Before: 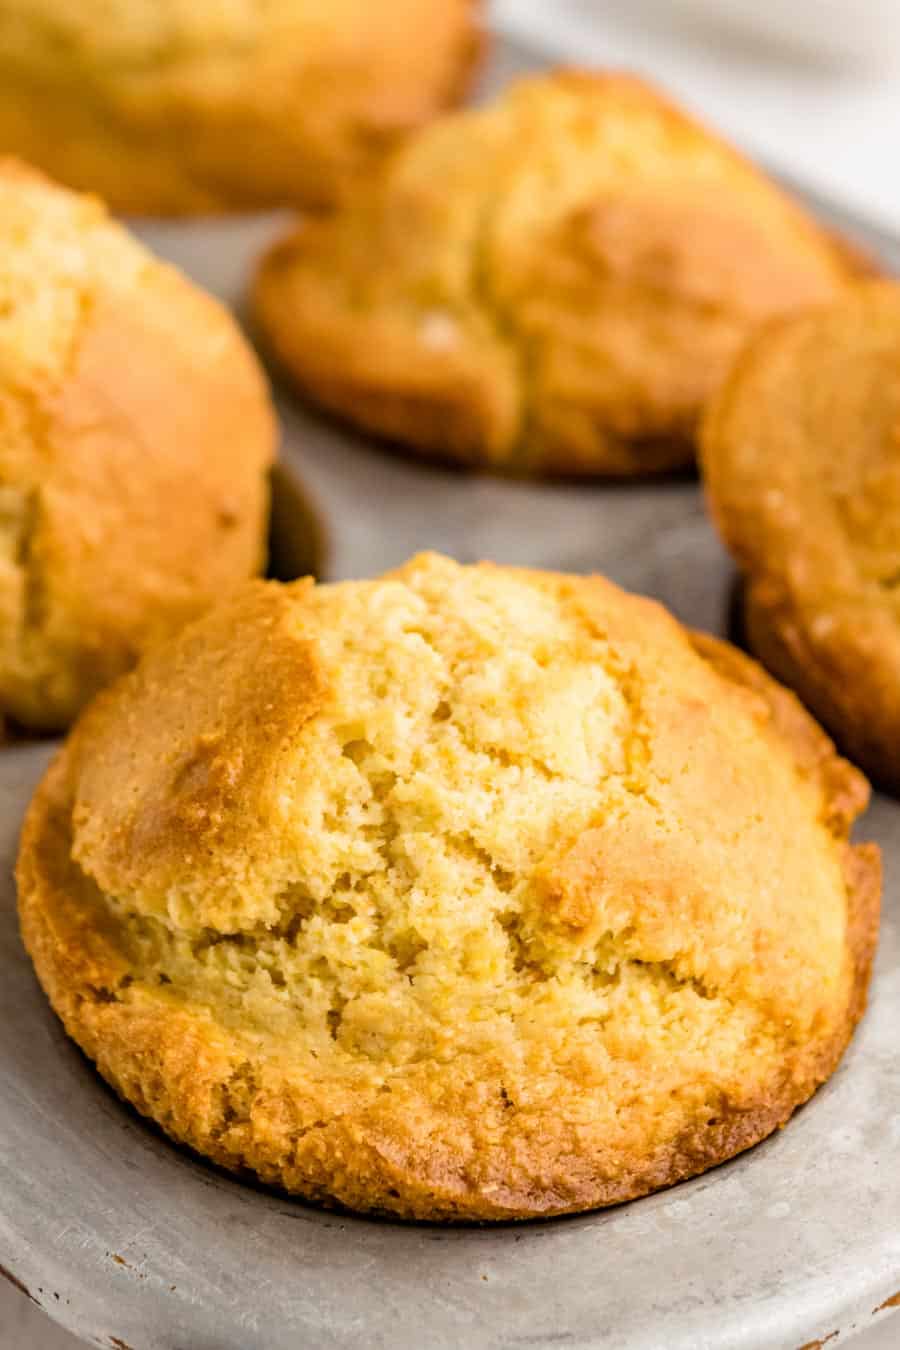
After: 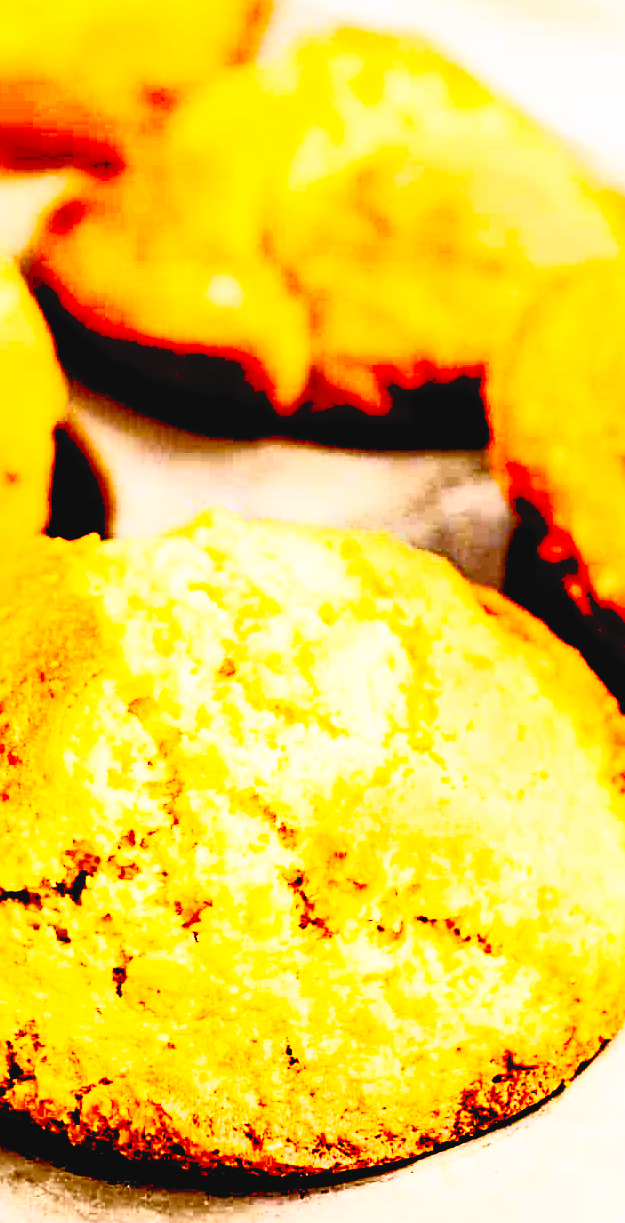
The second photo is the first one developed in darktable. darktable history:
contrast brightness saturation: contrast 0.996, brightness 0.998, saturation 0.982
filmic rgb: black relative exposure -7.65 EV, white relative exposure 4.56 EV, threshold 5.99 EV, hardness 3.61, add noise in highlights 0.001, preserve chrominance no, color science v3 (2019), use custom middle-gray values true, contrast in highlights soft, enable highlight reconstruction true
tone equalizer: -8 EV -0.41 EV, -7 EV -0.354 EV, -6 EV -0.366 EV, -5 EV -0.191 EV, -3 EV 0.247 EV, -2 EV 0.349 EV, -1 EV 0.385 EV, +0 EV 0.396 EV
crop and rotate: left 23.92%, top 3.31%, right 6.552%, bottom 6.086%
exposure: black level correction 0.057, compensate highlight preservation false
sharpen: radius 2.53, amount 0.327
